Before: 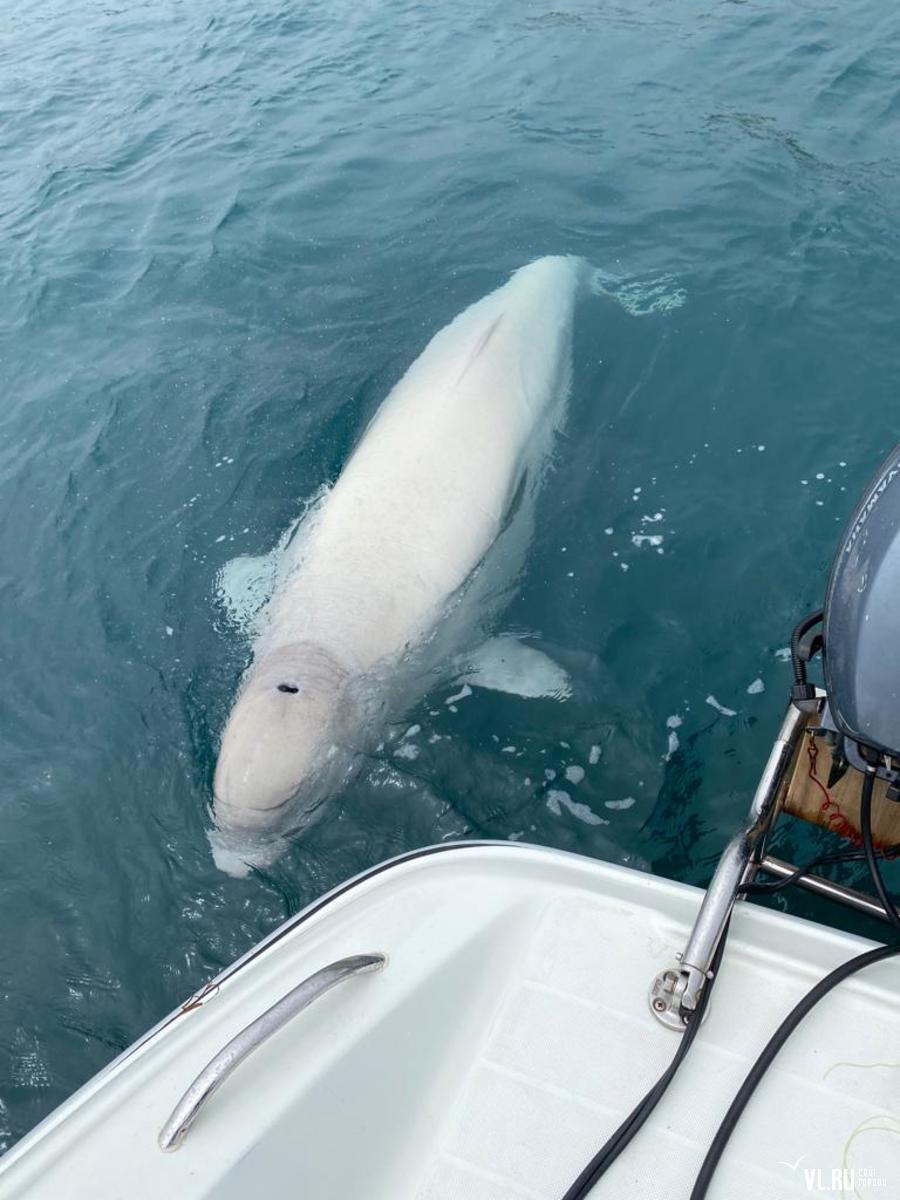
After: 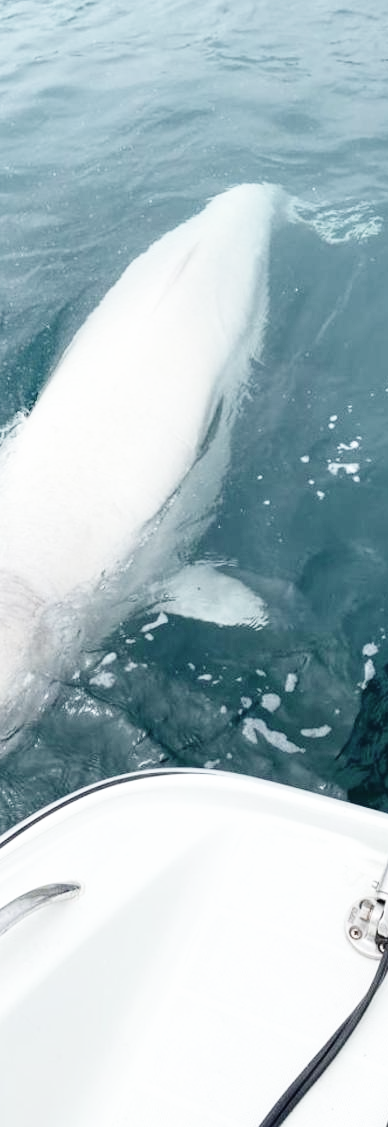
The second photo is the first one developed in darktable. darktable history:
crop: left 33.798%, top 6.017%, right 23.012%
base curve: curves: ch0 [(0, 0) (0.008, 0.007) (0.022, 0.029) (0.048, 0.089) (0.092, 0.197) (0.191, 0.399) (0.275, 0.534) (0.357, 0.65) (0.477, 0.78) (0.542, 0.833) (0.799, 0.973) (1, 1)], preserve colors none
contrast brightness saturation: contrast 0.098, saturation -0.368
